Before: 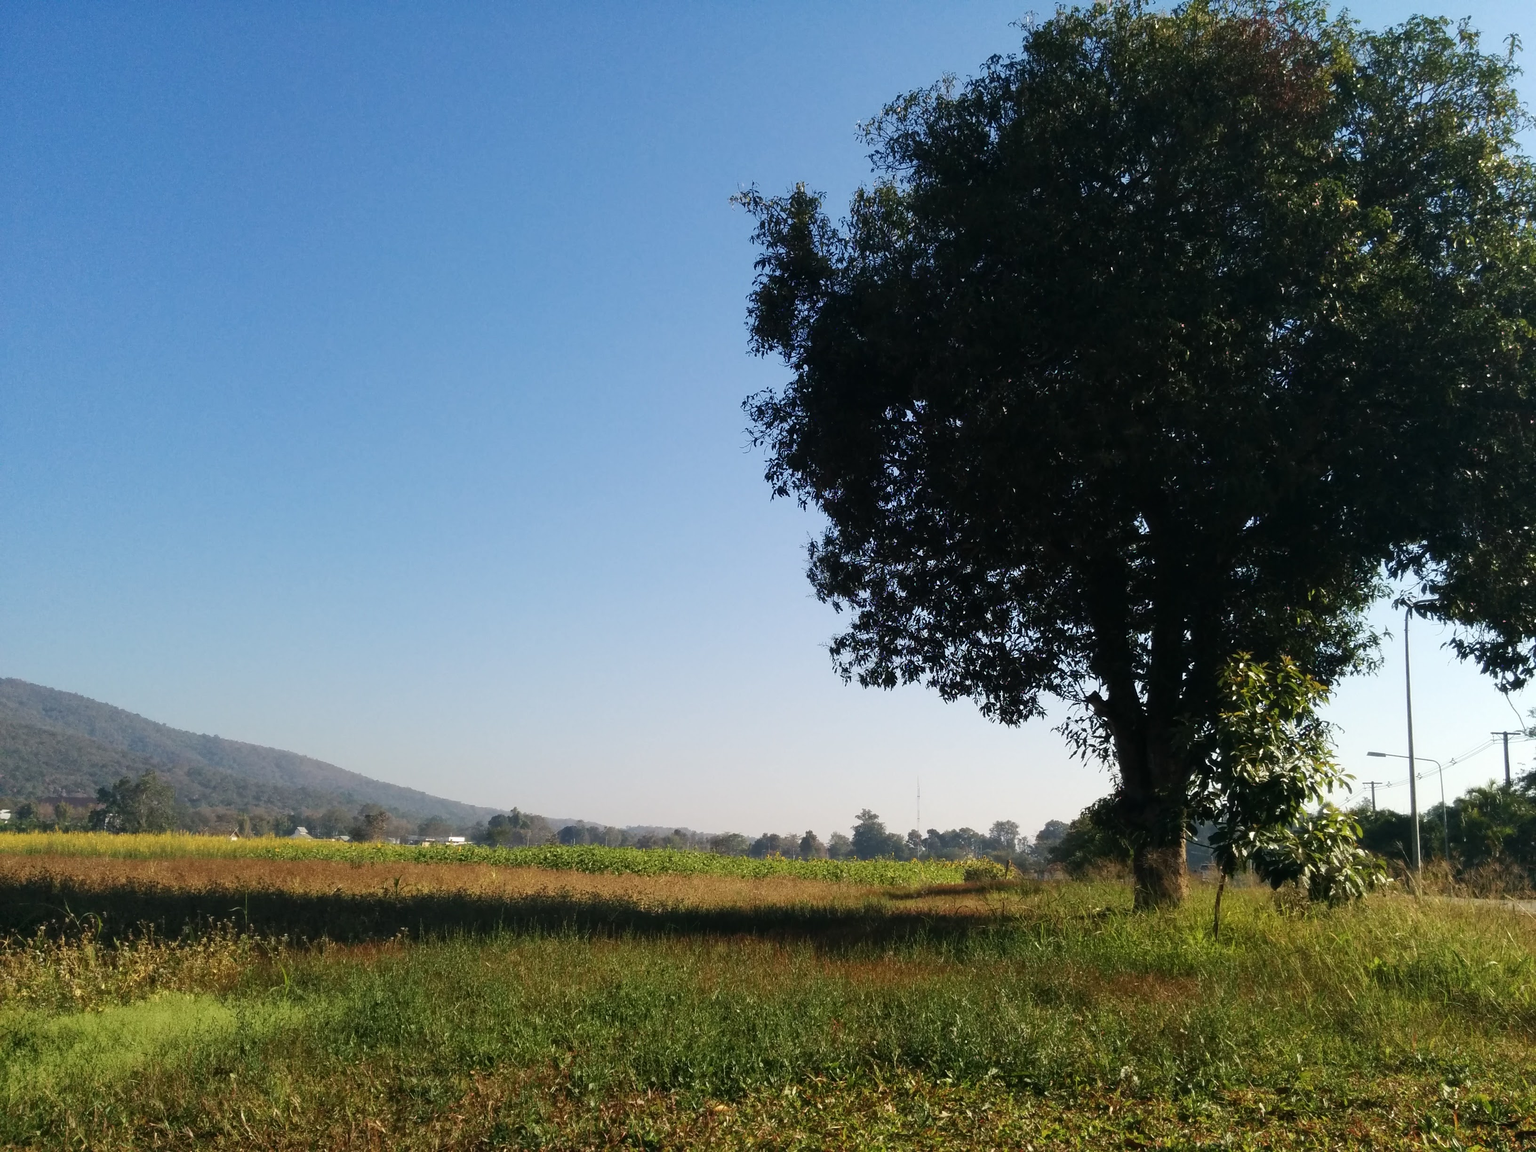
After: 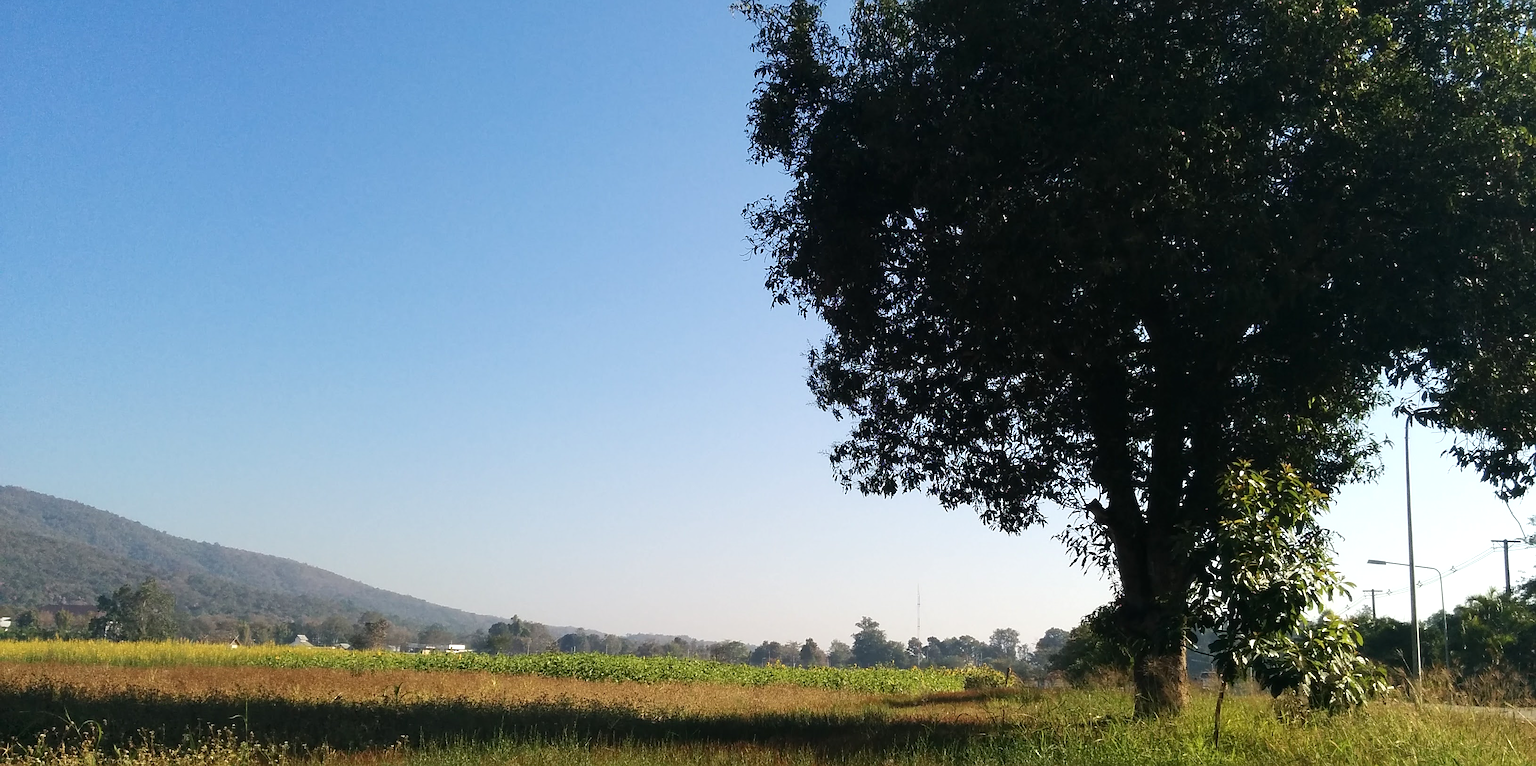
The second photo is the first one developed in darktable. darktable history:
crop: top 16.727%, bottom 16.727%
exposure: exposure 0.2 EV, compensate highlight preservation false
sharpen: on, module defaults
